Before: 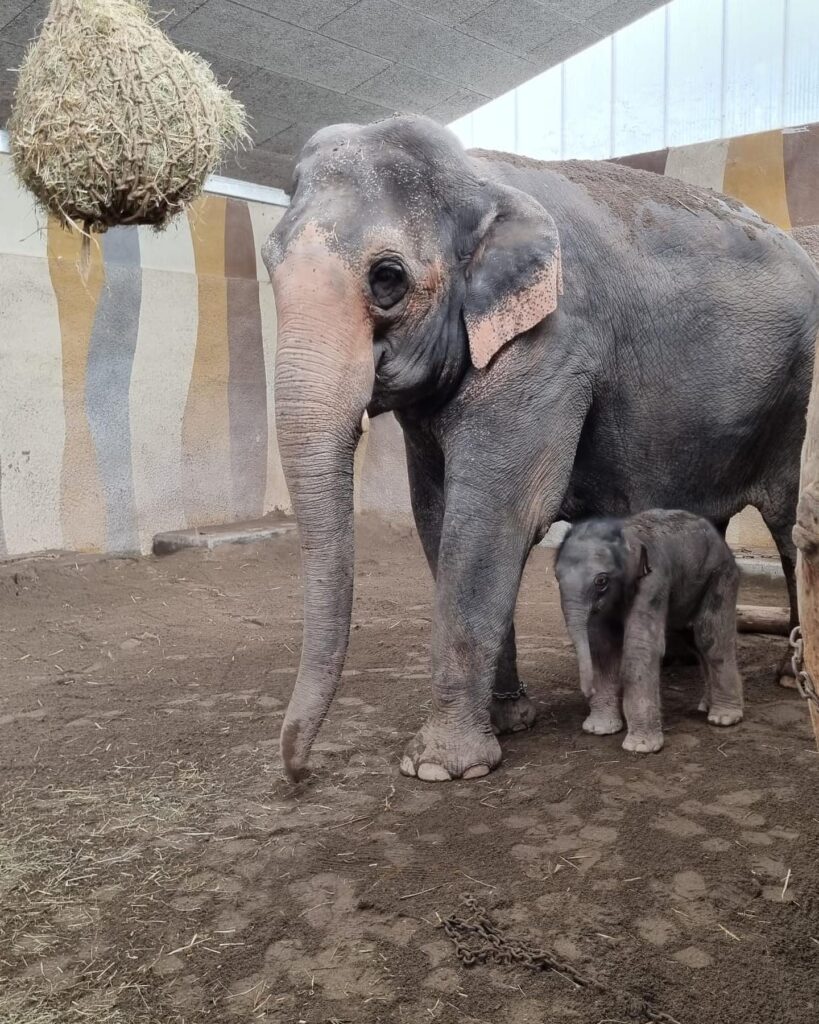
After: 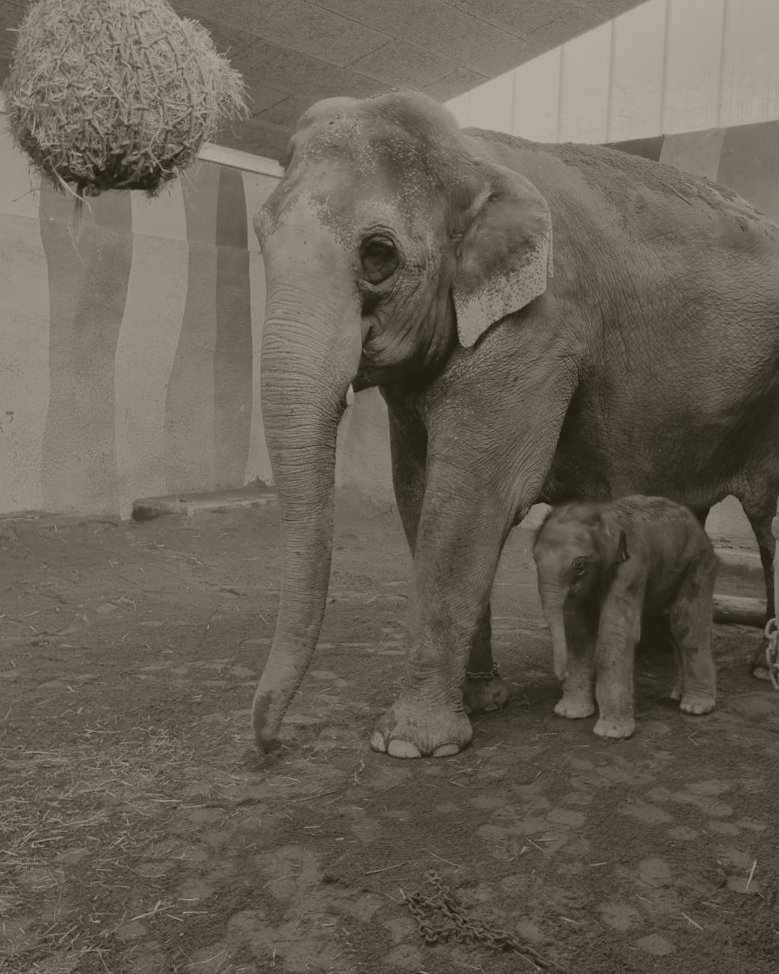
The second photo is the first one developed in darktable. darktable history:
crop and rotate: angle -2.38°
colorize: hue 41.44°, saturation 22%, source mix 60%, lightness 10.61%
color zones: curves: ch1 [(0.113, 0.438) (0.75, 0.5)]; ch2 [(0.12, 0.526) (0.75, 0.5)]
